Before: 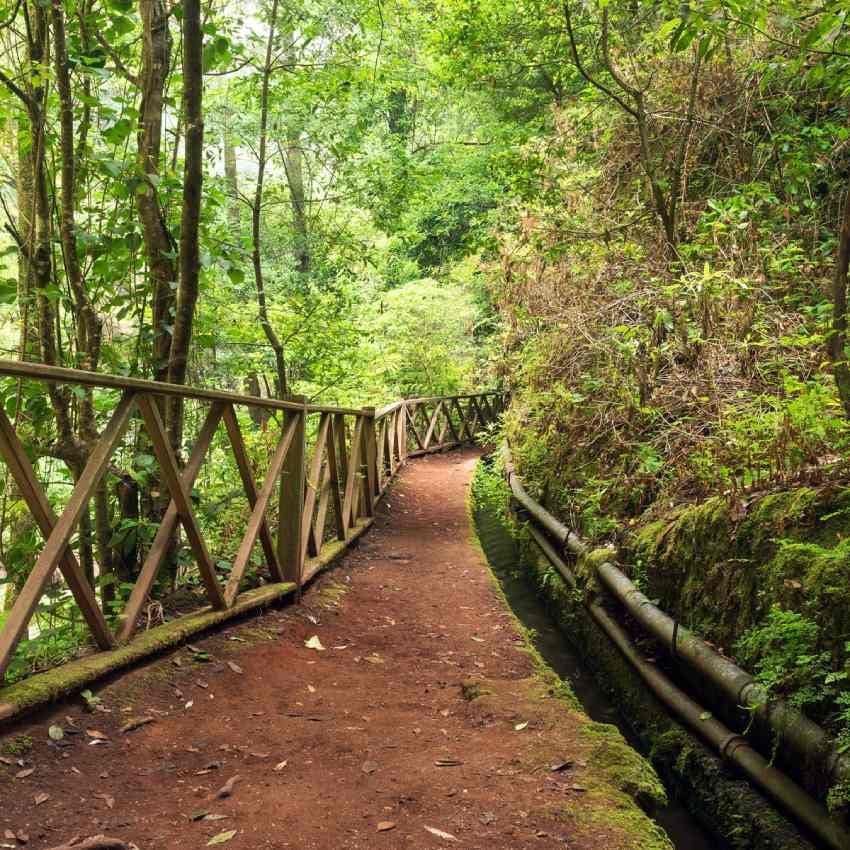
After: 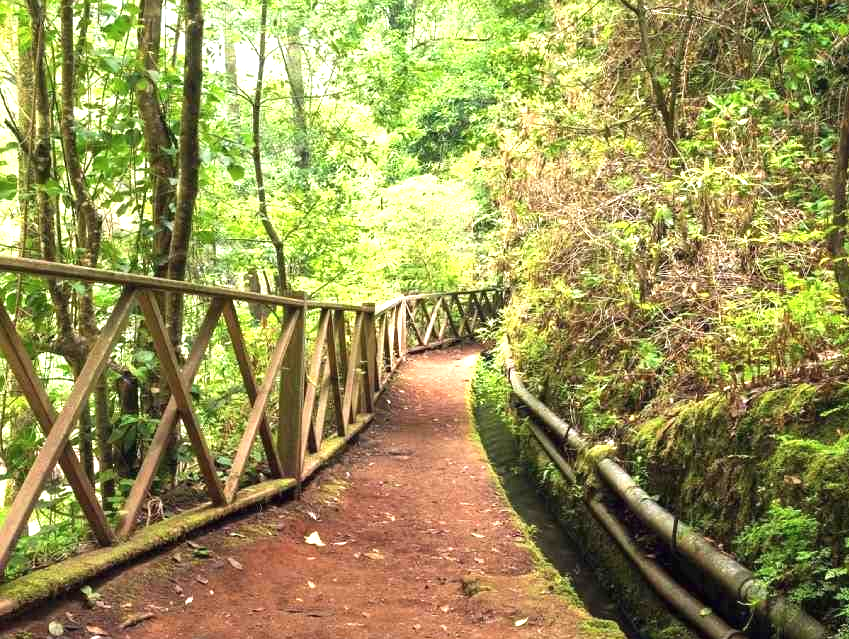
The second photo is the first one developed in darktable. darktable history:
exposure: black level correction 0, exposure 1 EV, compensate exposure bias true, compensate highlight preservation false
crop and rotate: top 12.407%, bottom 12.385%
contrast brightness saturation: saturation -0.036
